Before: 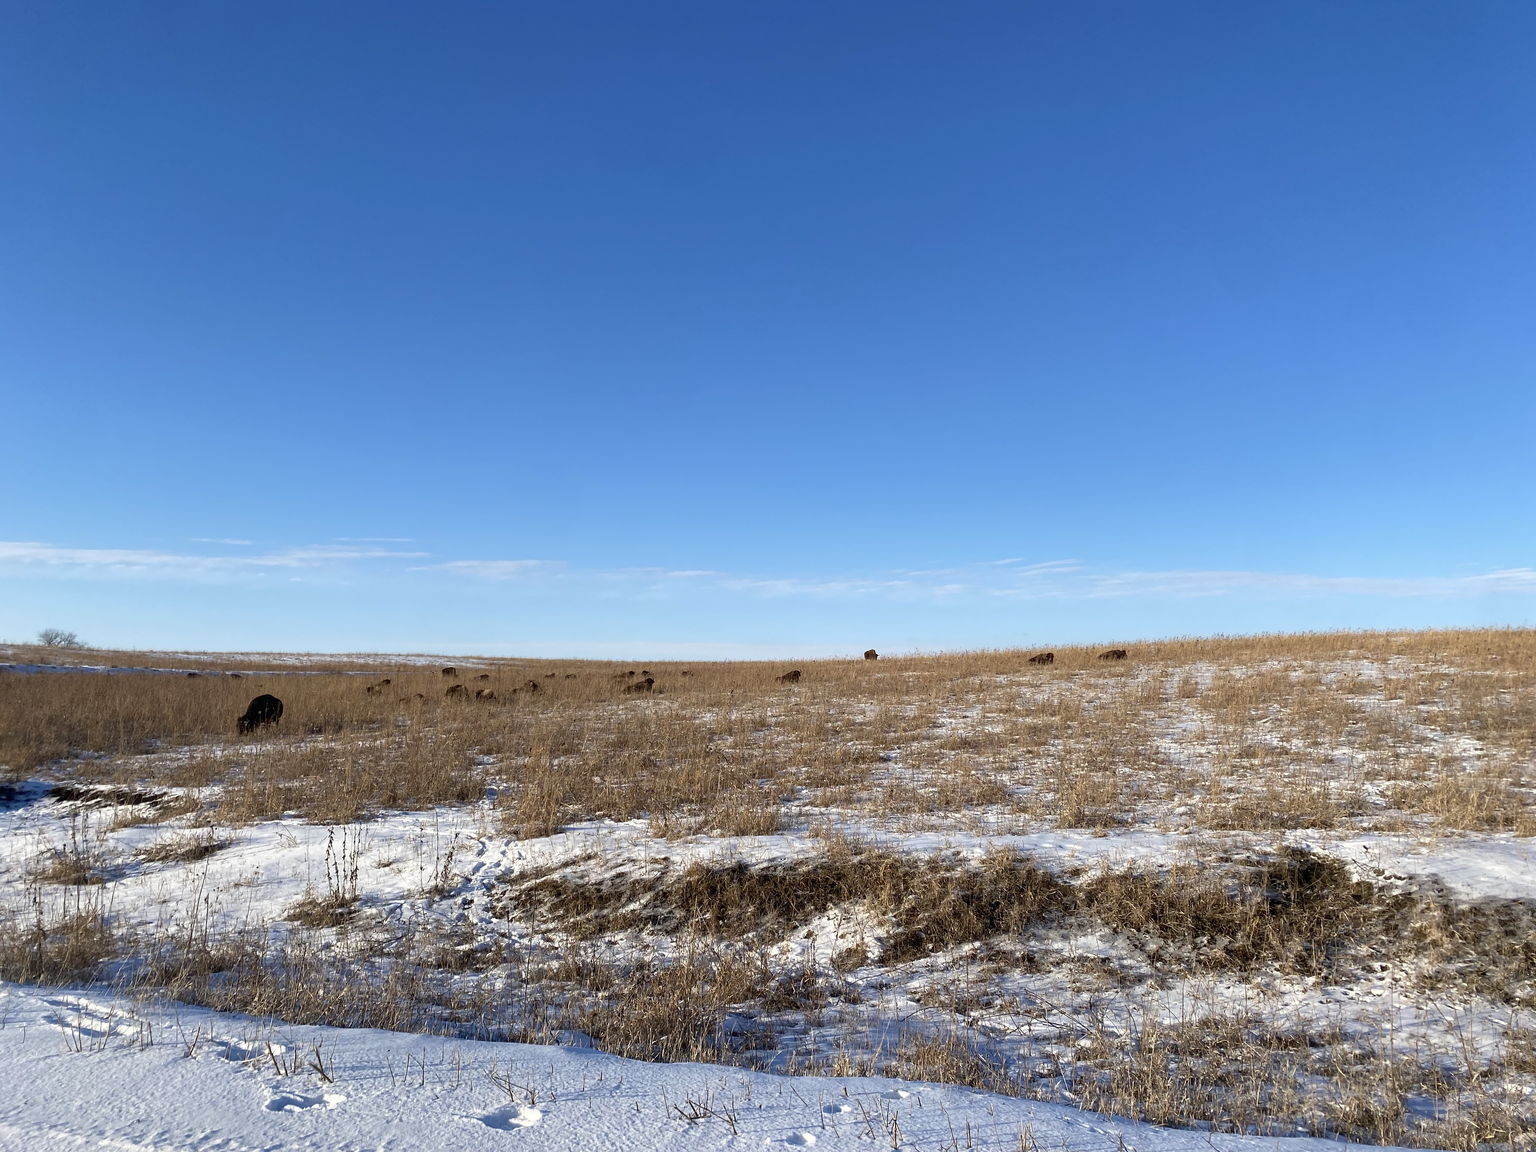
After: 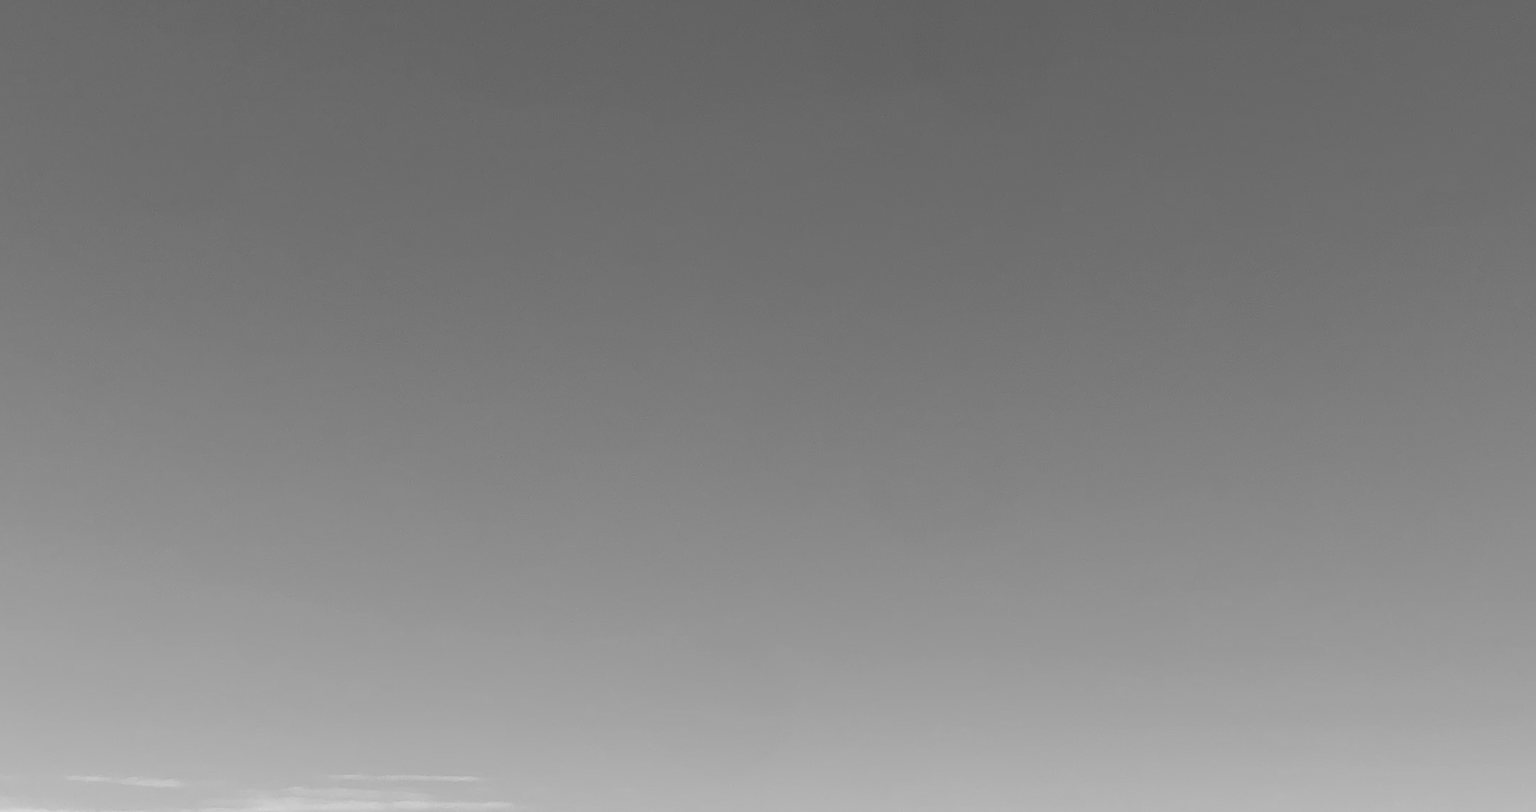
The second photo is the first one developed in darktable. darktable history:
monochrome: a -3.63, b -0.465
crop: left 10.121%, top 10.631%, right 36.218%, bottom 51.526%
